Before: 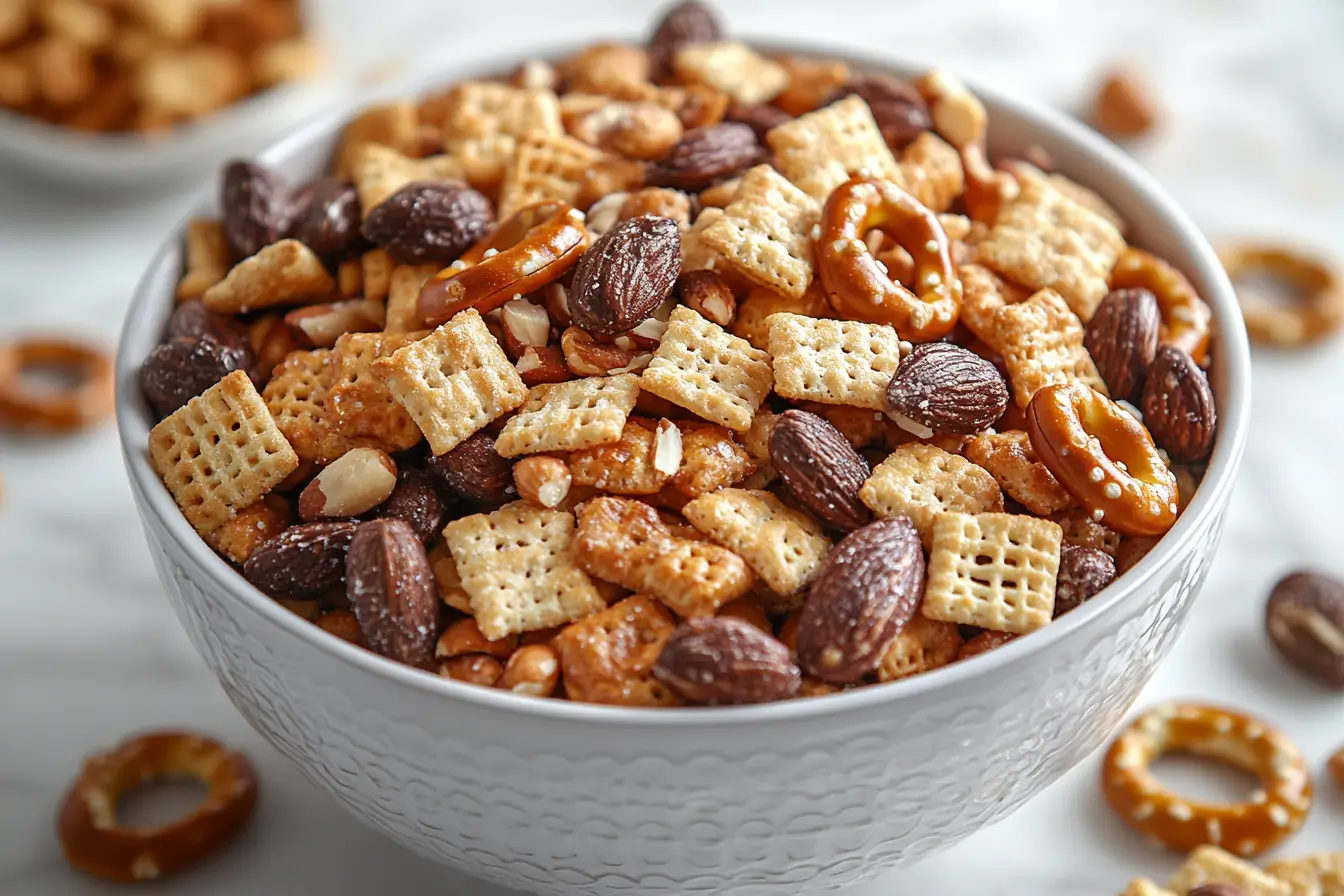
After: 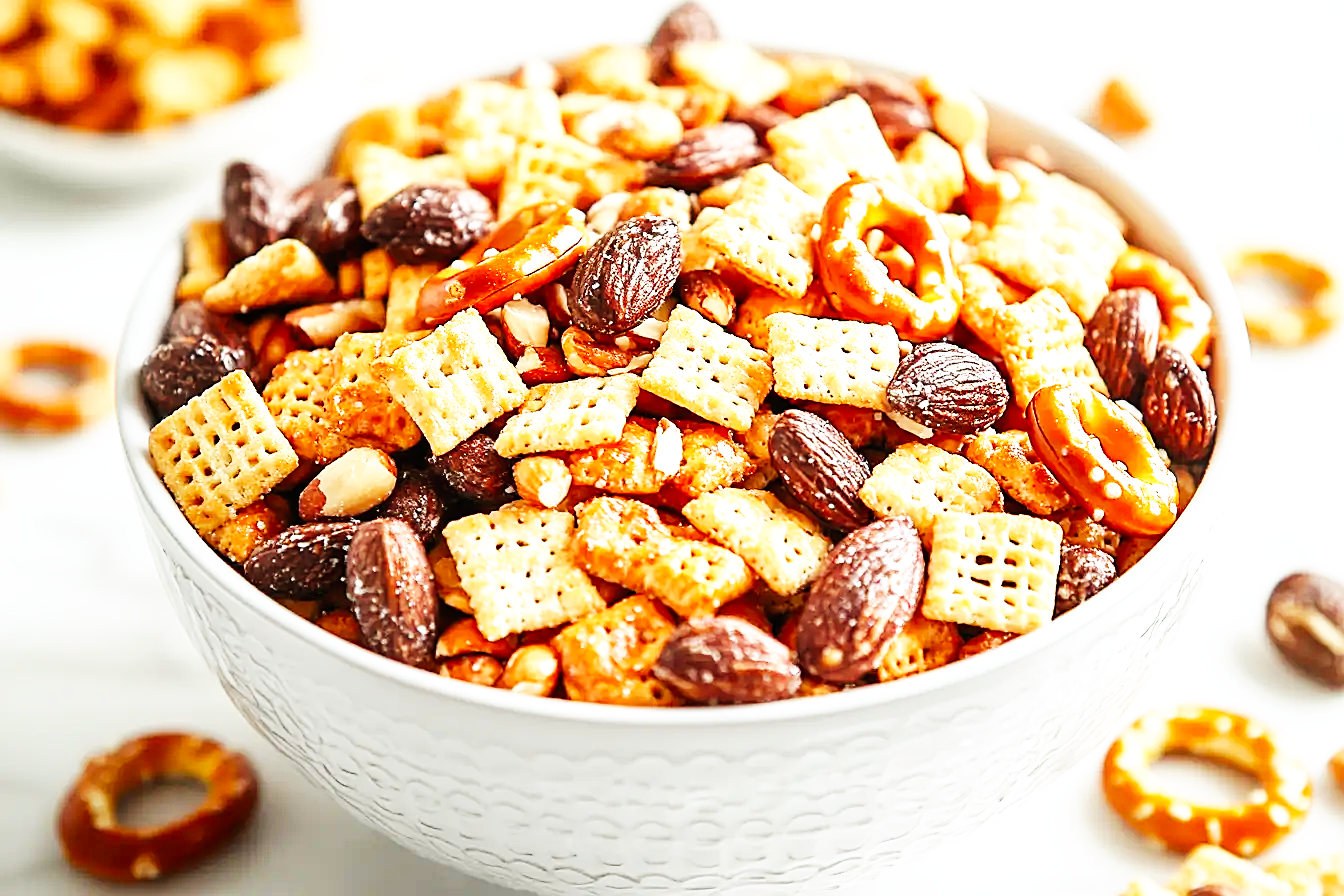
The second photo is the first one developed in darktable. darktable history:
rgb curve: curves: ch2 [(0, 0) (0.567, 0.512) (1, 1)], mode RGB, independent channels
sharpen: on, module defaults
exposure: exposure 0.496 EV, compensate highlight preservation false
base curve: curves: ch0 [(0, 0) (0.007, 0.004) (0.027, 0.03) (0.046, 0.07) (0.207, 0.54) (0.442, 0.872) (0.673, 0.972) (1, 1)], preserve colors none
